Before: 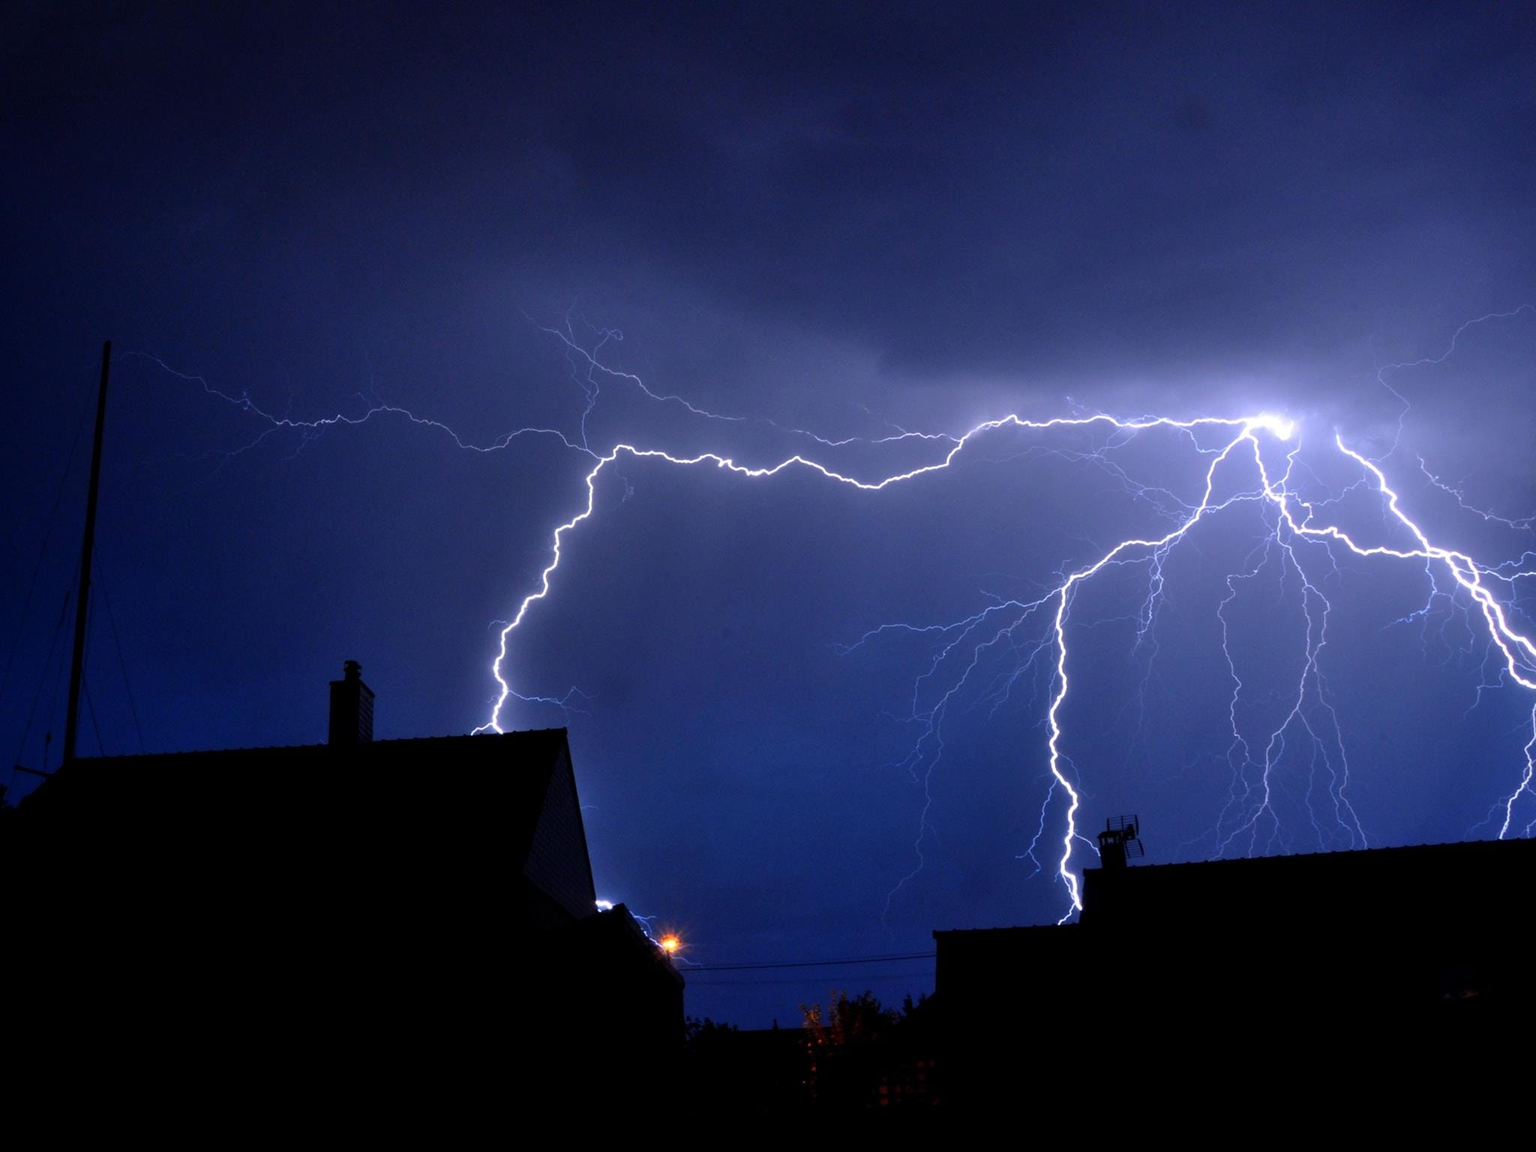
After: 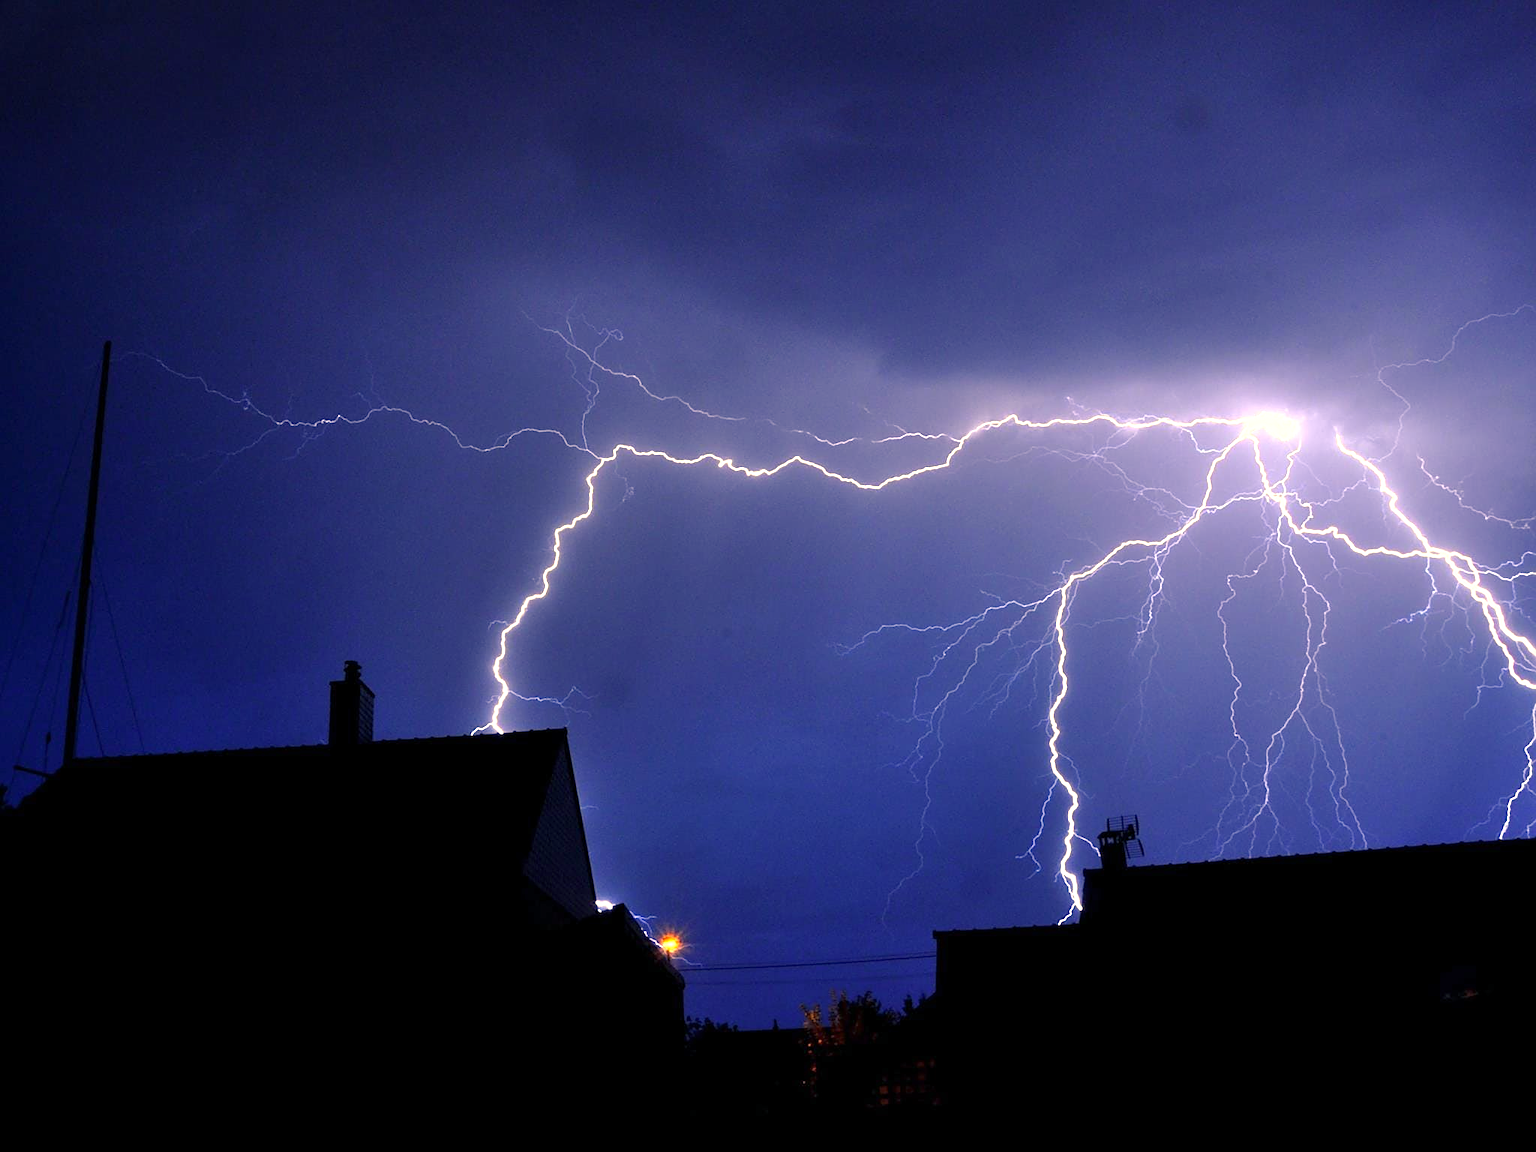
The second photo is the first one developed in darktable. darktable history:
color correction: highlights a* 1.39, highlights b* 17.83
sharpen: on, module defaults
exposure: exposure 0.7 EV, compensate highlight preservation false
color balance rgb: shadows lift › chroma 5.41%, shadows lift › hue 240°, highlights gain › chroma 3.74%, highlights gain › hue 60°, saturation formula JzAzBz (2021)
